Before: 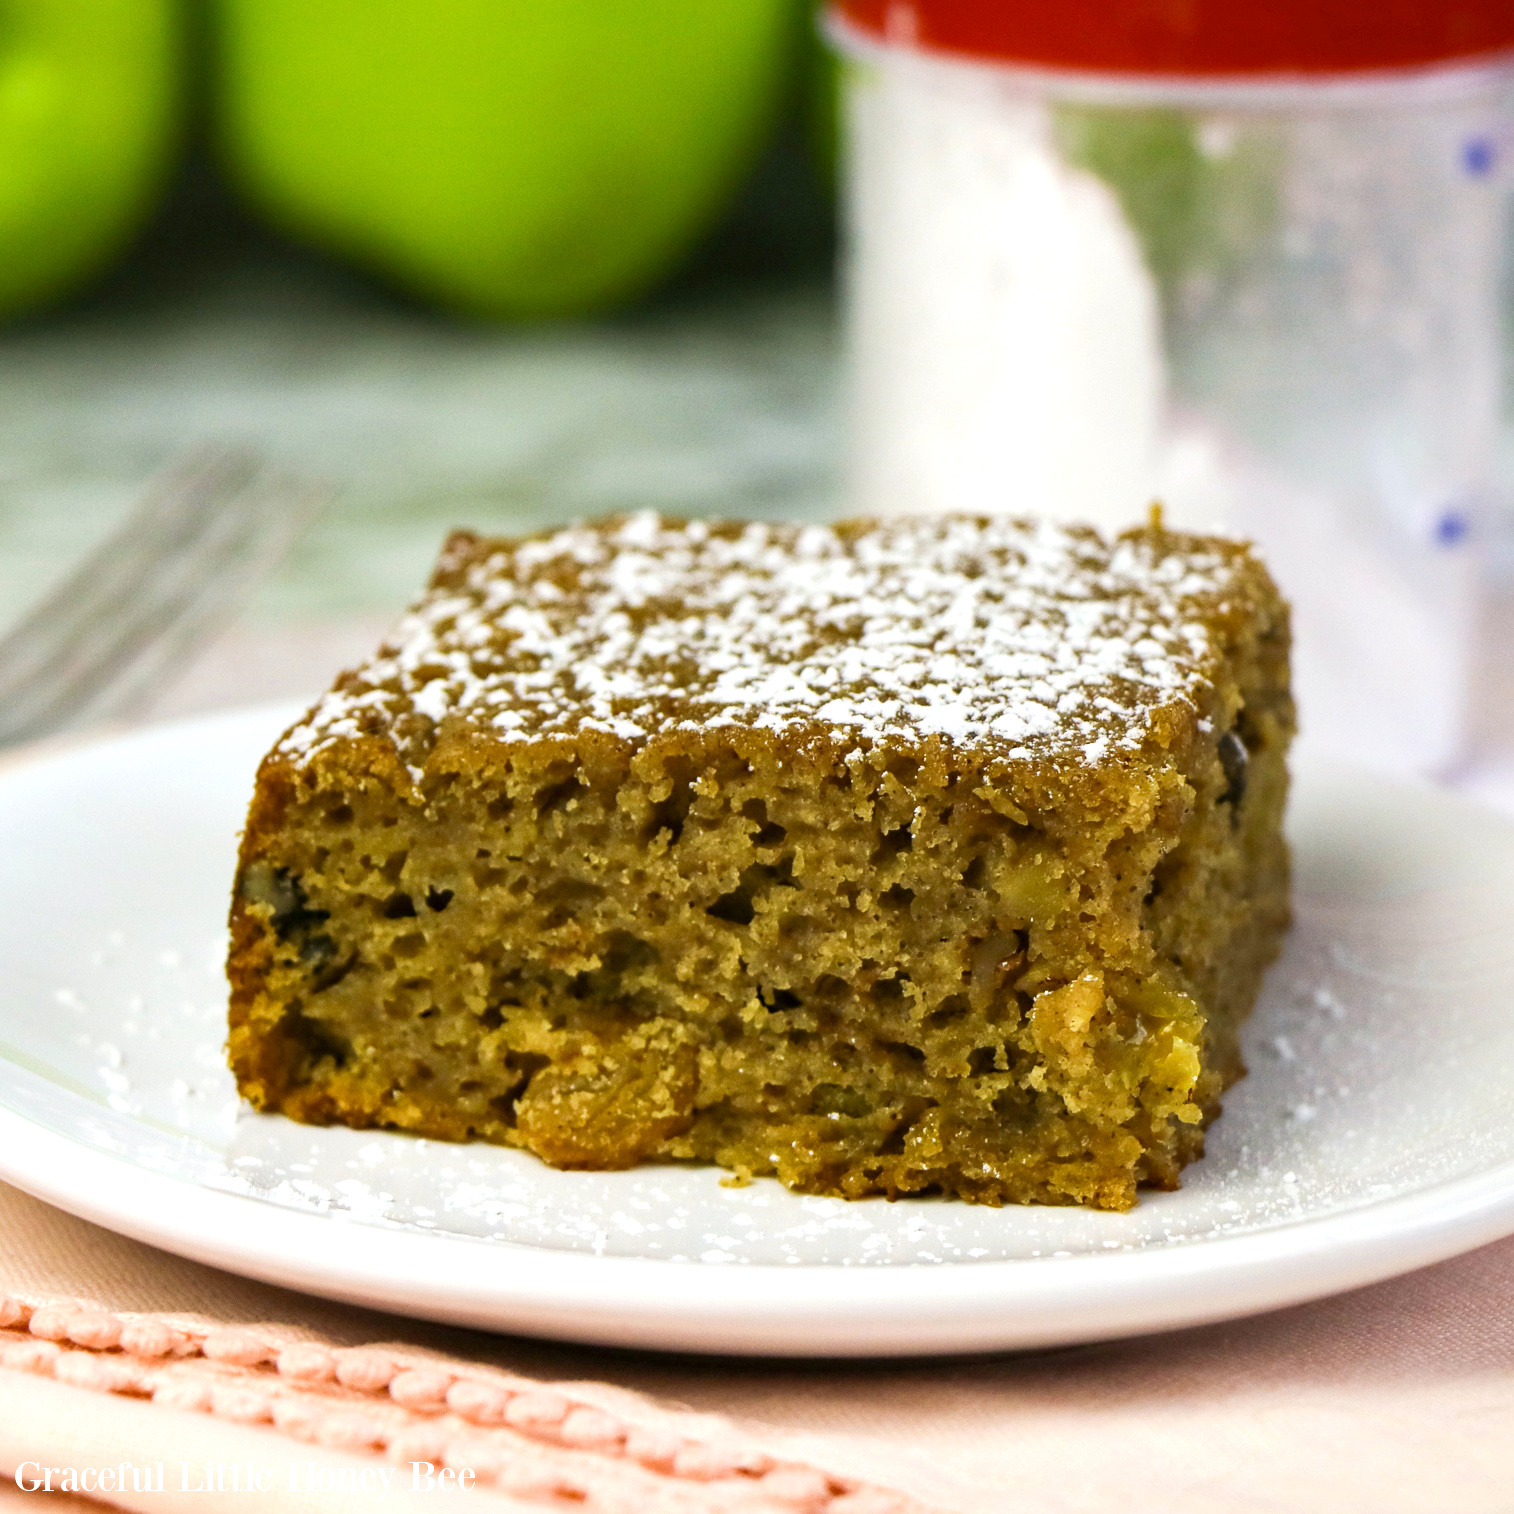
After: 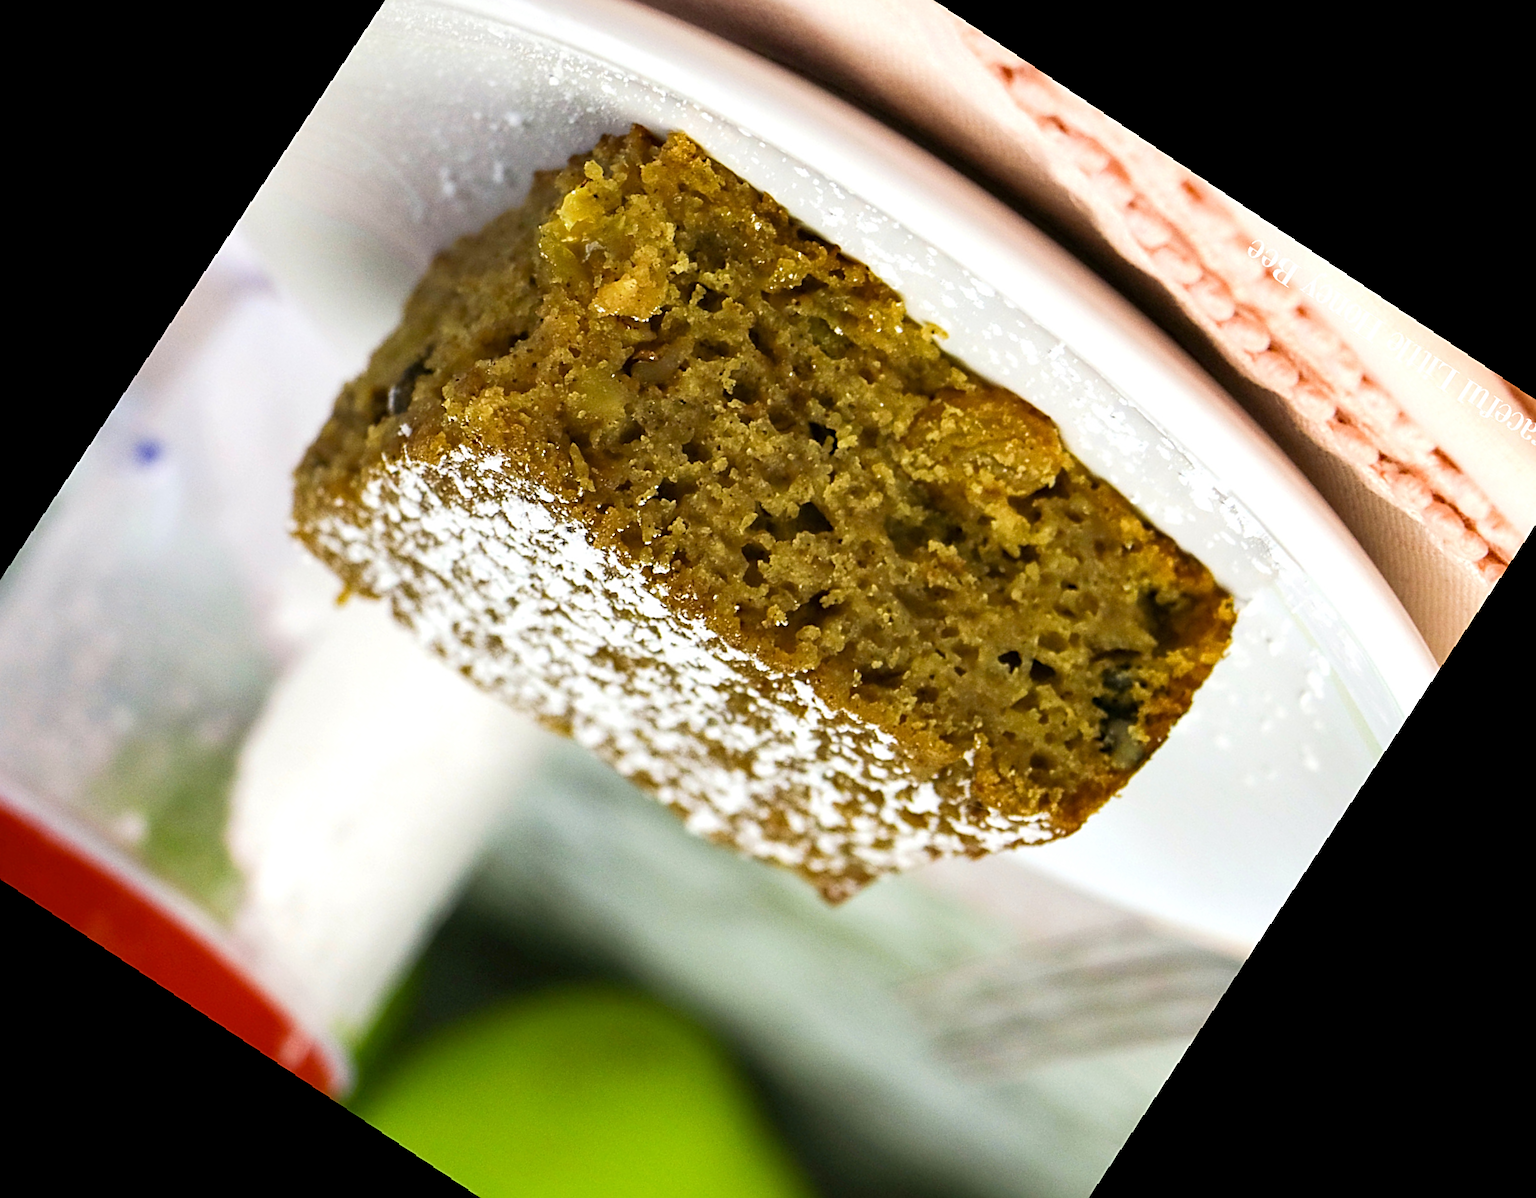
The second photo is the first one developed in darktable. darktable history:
rotate and perspective: rotation 2.27°, automatic cropping off
crop and rotate: angle 148.68°, left 9.111%, top 15.603%, right 4.588%, bottom 17.041%
tone equalizer: on, module defaults
sharpen: on, module defaults
